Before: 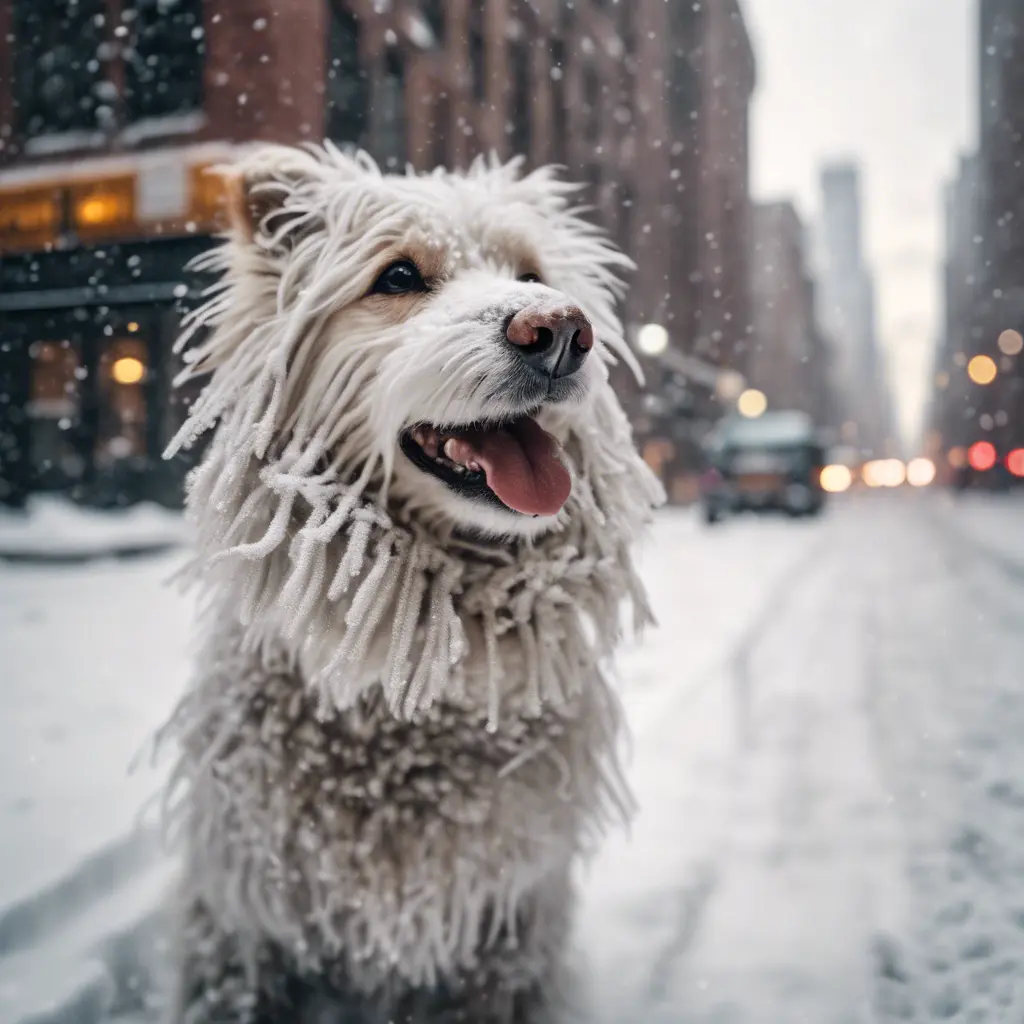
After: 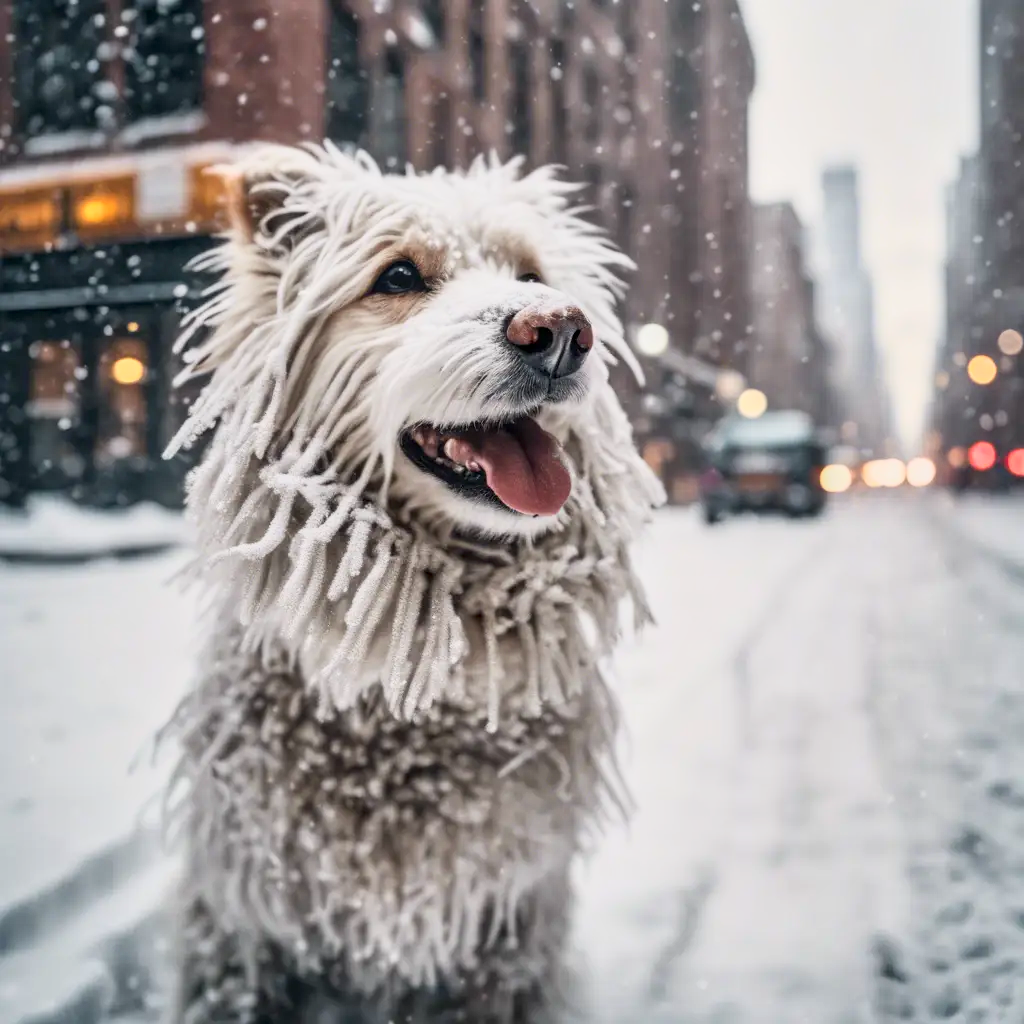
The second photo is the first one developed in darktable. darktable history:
base curve: curves: ch0 [(0, 0) (0.088, 0.125) (0.176, 0.251) (0.354, 0.501) (0.613, 0.749) (1, 0.877)]
exposure: black level correction 0.001, exposure 0.016 EV, compensate highlight preservation false
shadows and highlights: soften with gaussian
local contrast: on, module defaults
